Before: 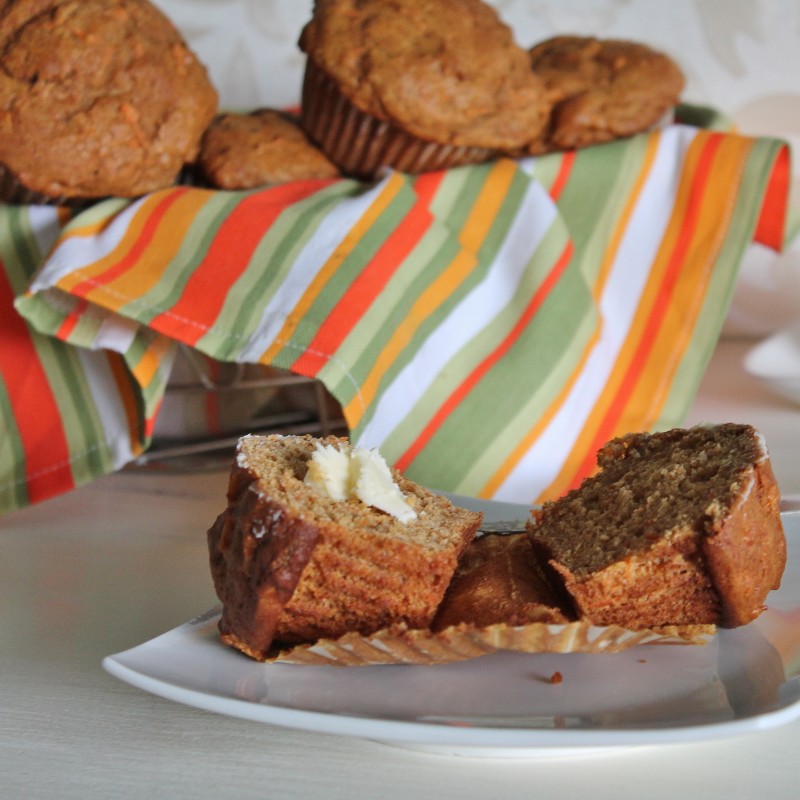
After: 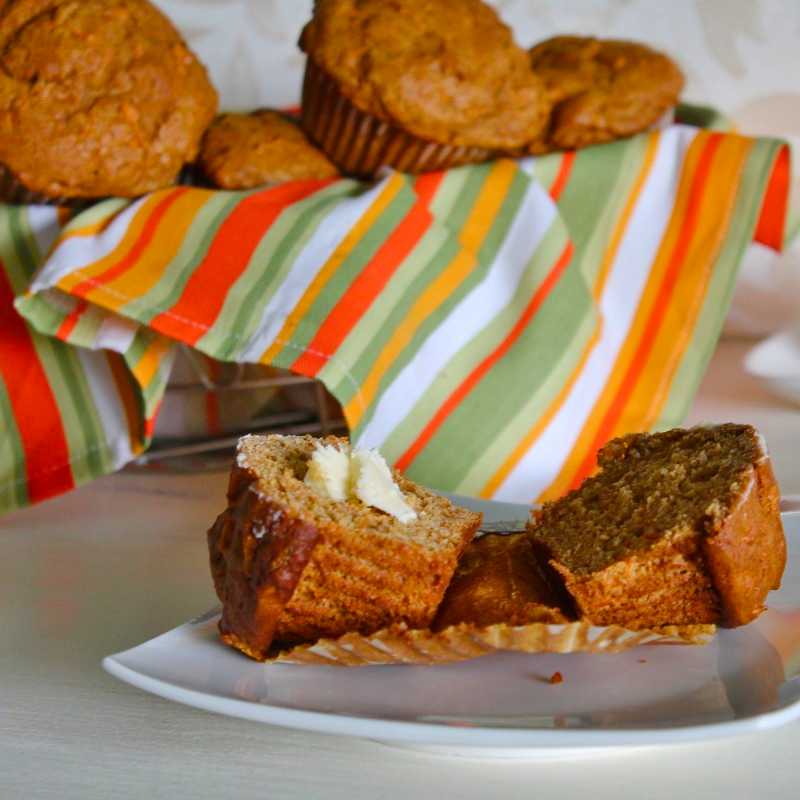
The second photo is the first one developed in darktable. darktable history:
color balance rgb: linear chroma grading › global chroma 8.999%, perceptual saturation grading › global saturation 20%, perceptual saturation grading › highlights -25.243%, perceptual saturation grading › shadows 25.203%, global vibrance 20%
